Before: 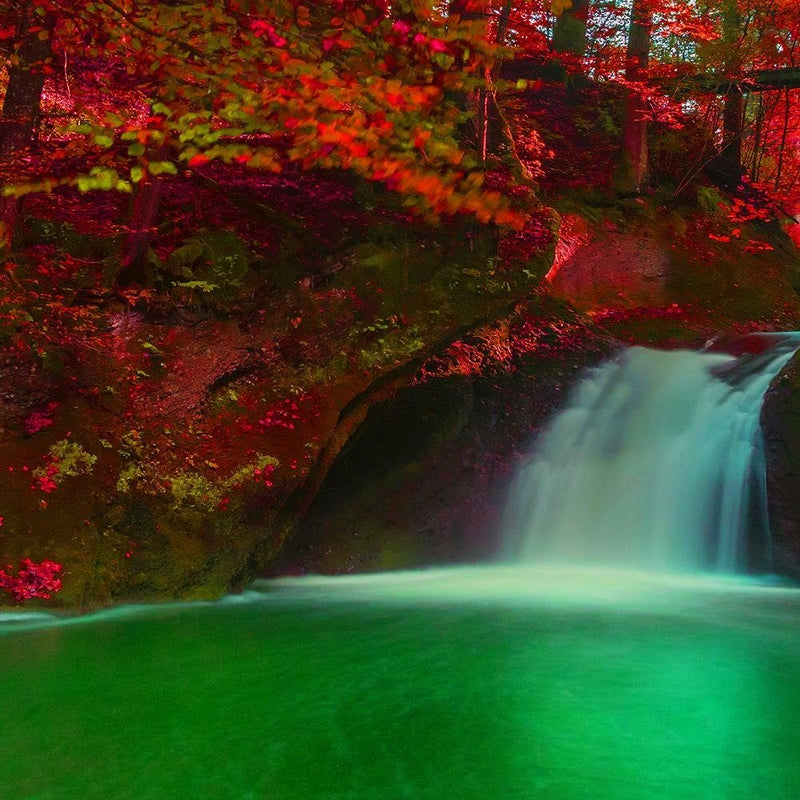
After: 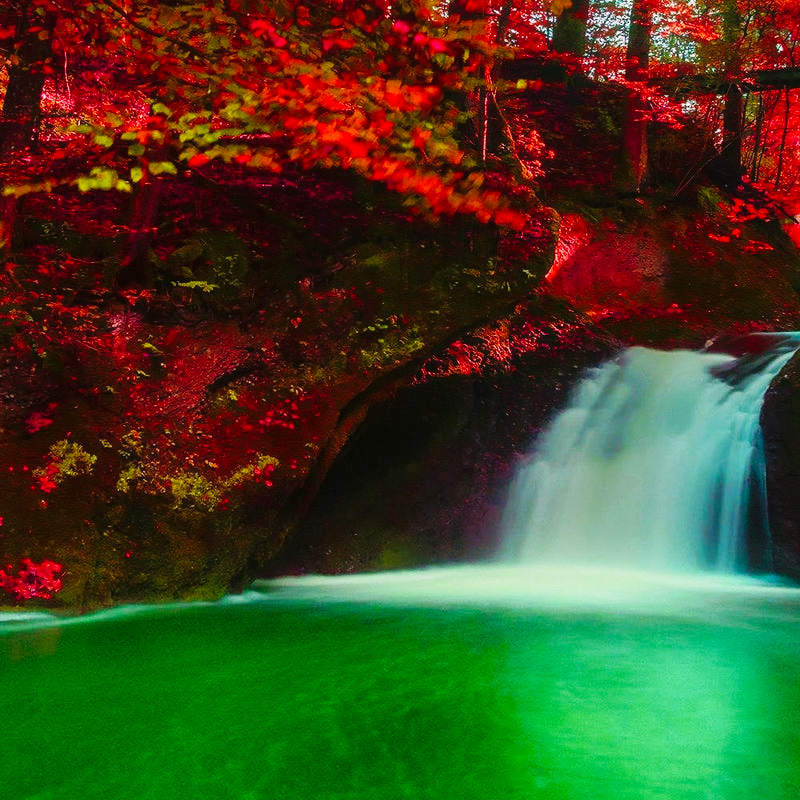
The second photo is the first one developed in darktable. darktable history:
haze removal: strength -0.05
base curve: curves: ch0 [(0, 0) (0.036, 0.025) (0.121, 0.166) (0.206, 0.329) (0.605, 0.79) (1, 1)], preserve colors none
rotate and perspective: automatic cropping original format, crop left 0, crop top 0
vignetting: fall-off start 116.67%, fall-off radius 59.26%, brightness -0.31, saturation -0.056
